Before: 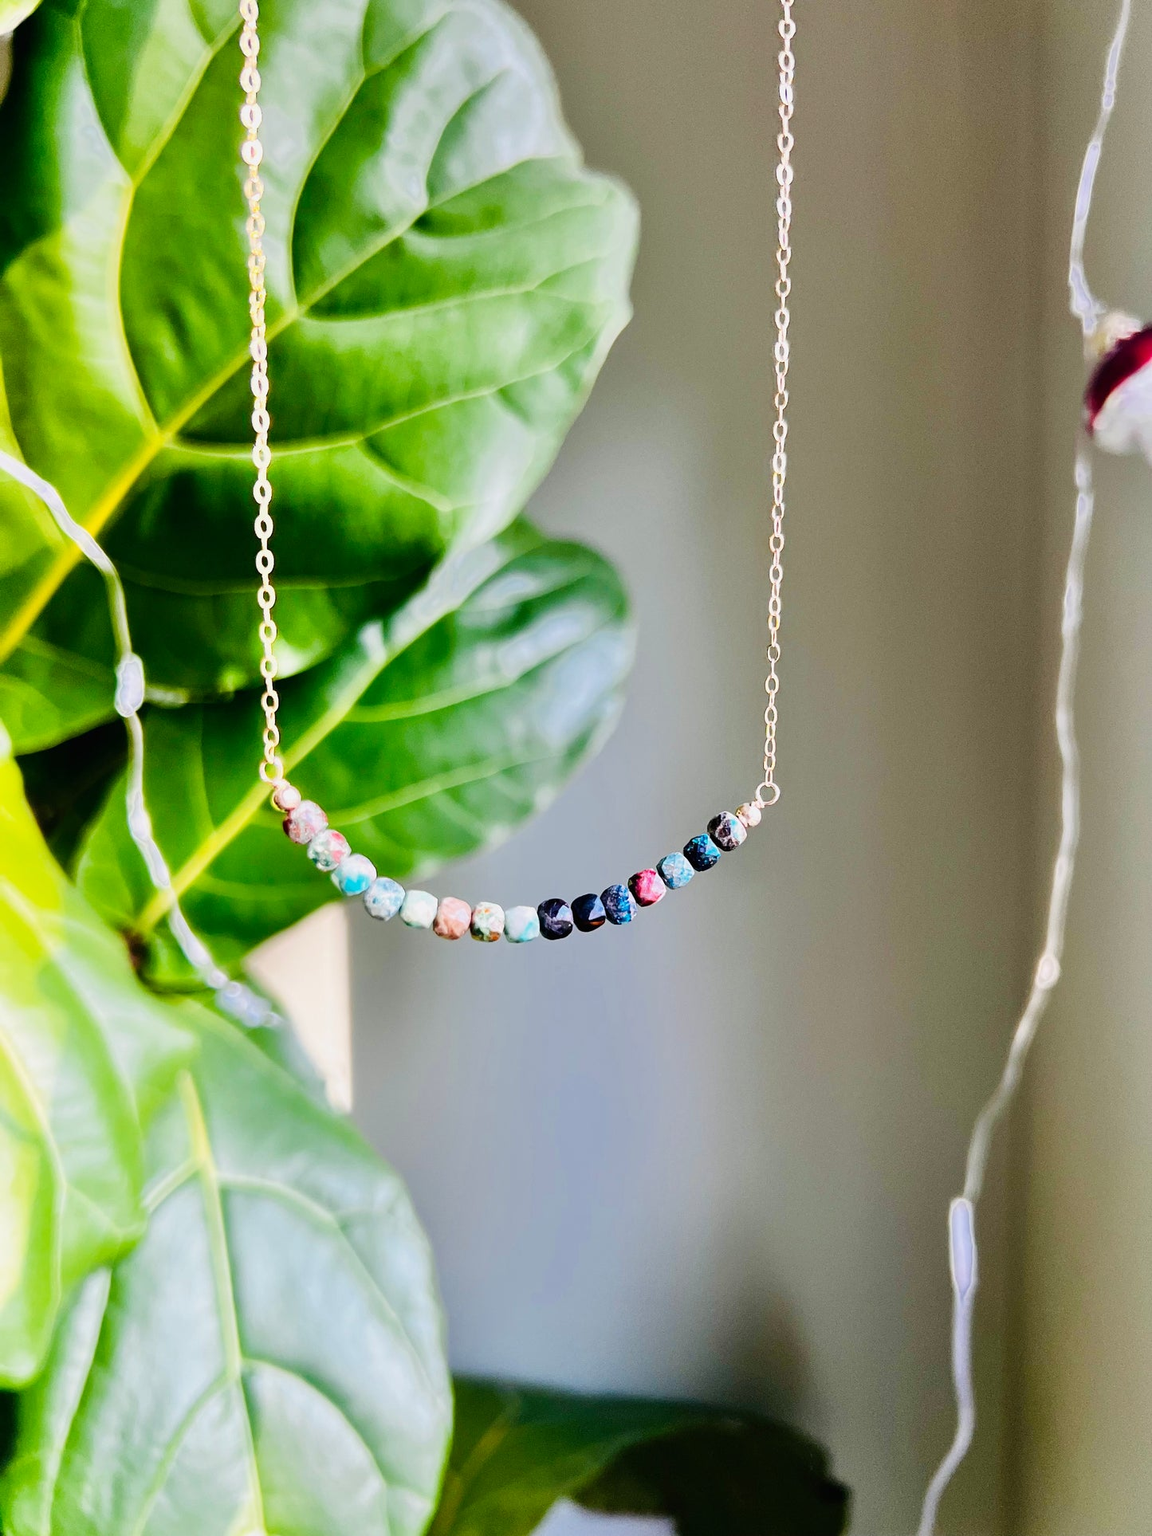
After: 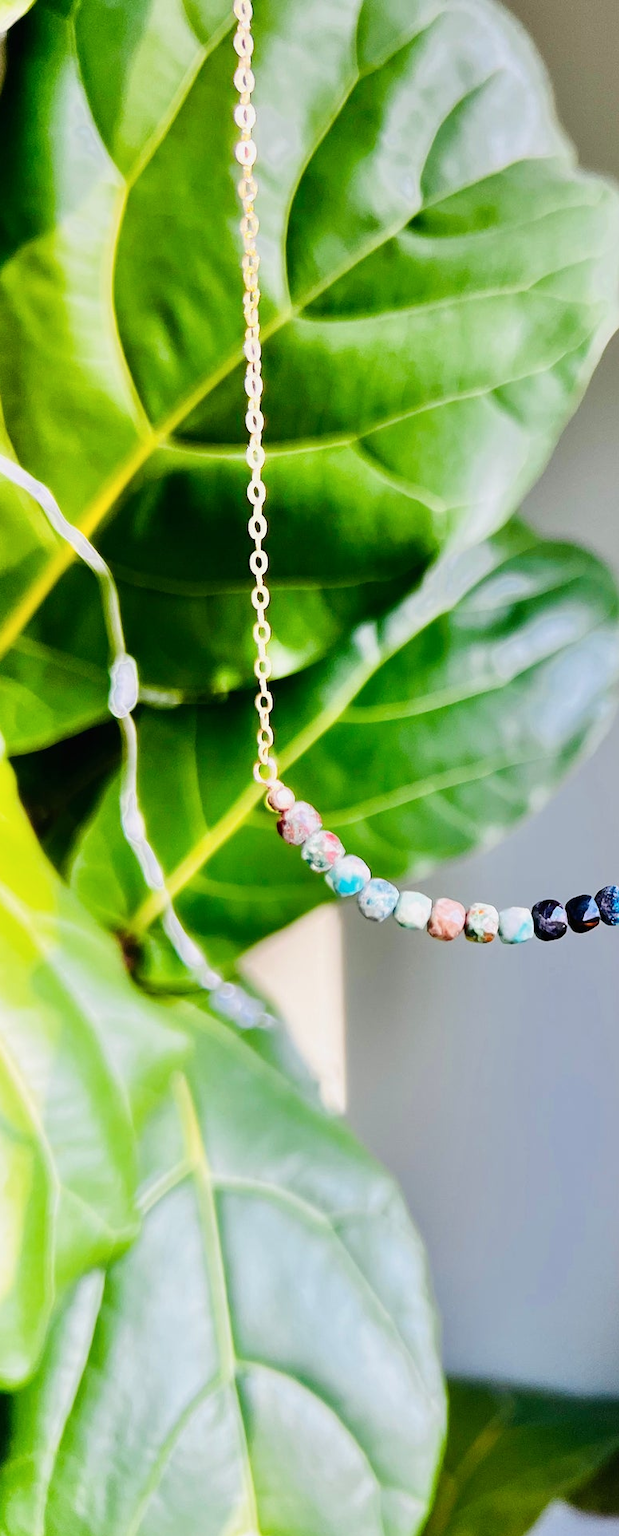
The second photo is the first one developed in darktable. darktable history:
crop: left 0.587%, right 45.588%, bottom 0.086%
color balance rgb: on, module defaults
